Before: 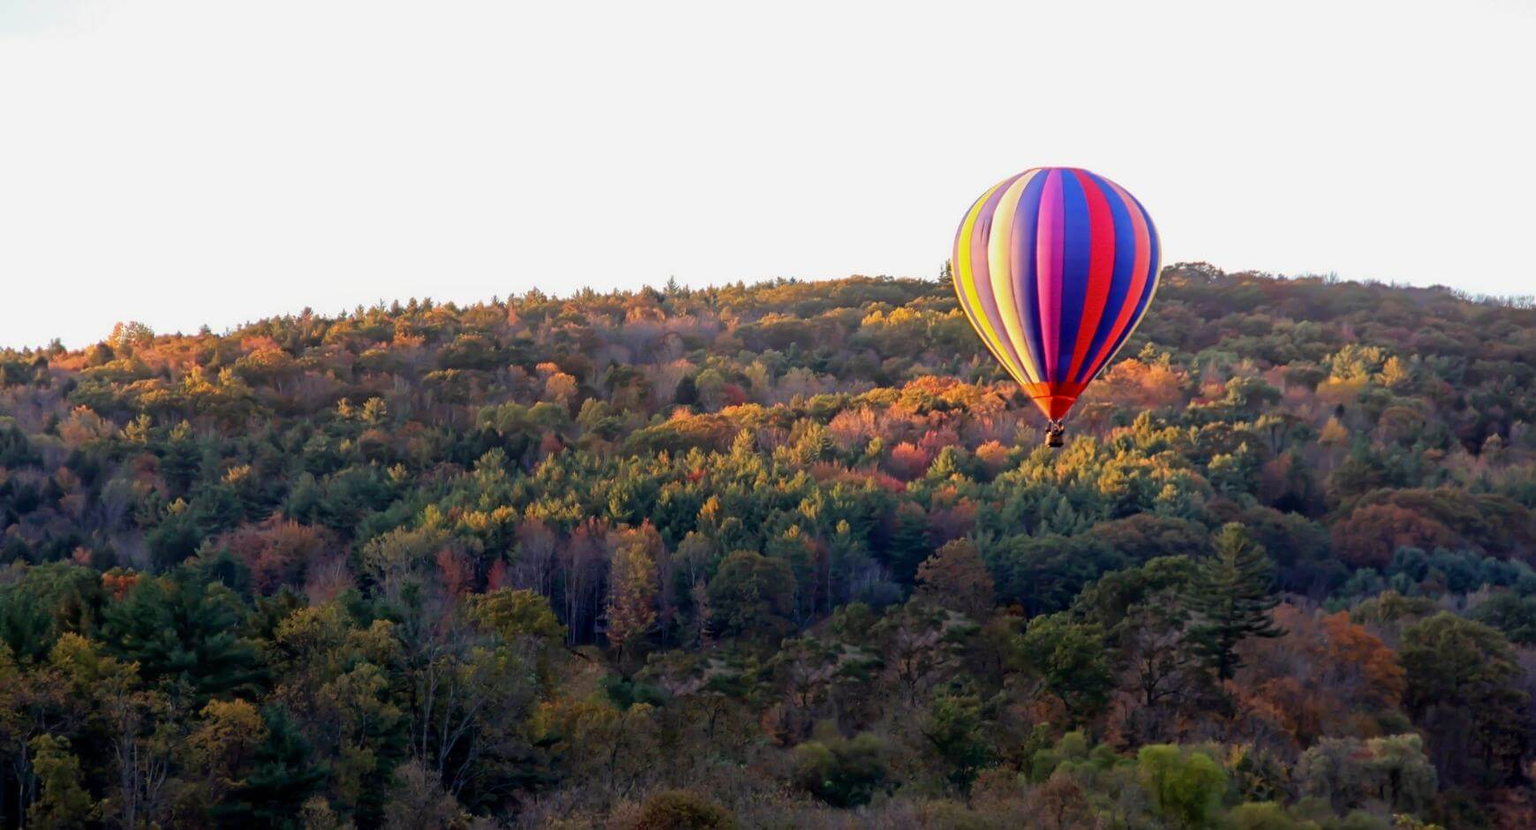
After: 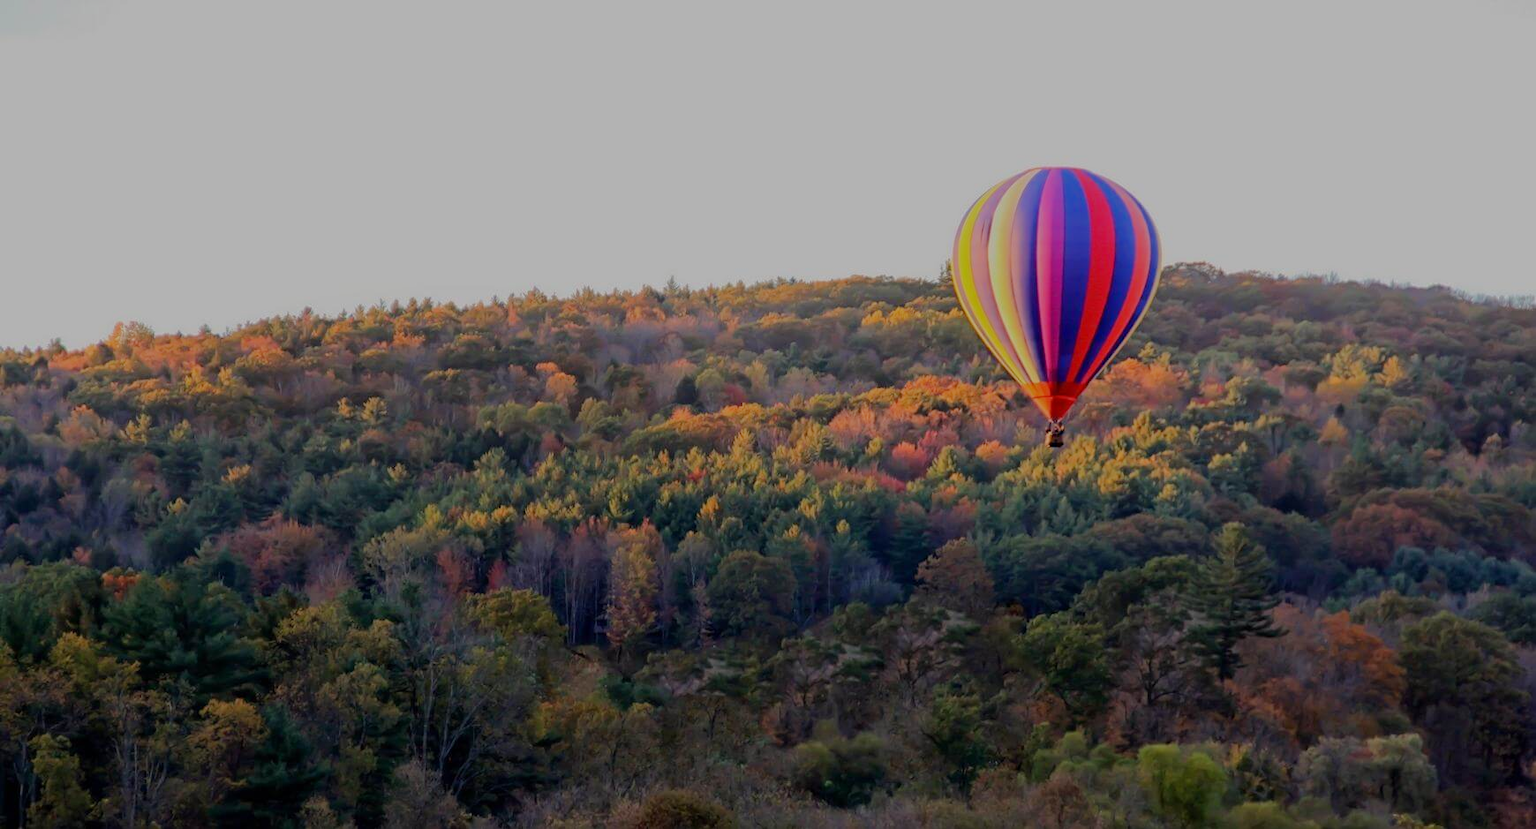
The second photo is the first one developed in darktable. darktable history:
tone equalizer: -8 EV -0.019 EV, -7 EV 0.008 EV, -6 EV -0.005 EV, -5 EV 0.004 EV, -4 EV -0.027 EV, -3 EV -0.231 EV, -2 EV -0.667 EV, -1 EV -0.998 EV, +0 EV -0.944 EV, edges refinement/feathering 500, mask exposure compensation -1.57 EV, preserve details no
